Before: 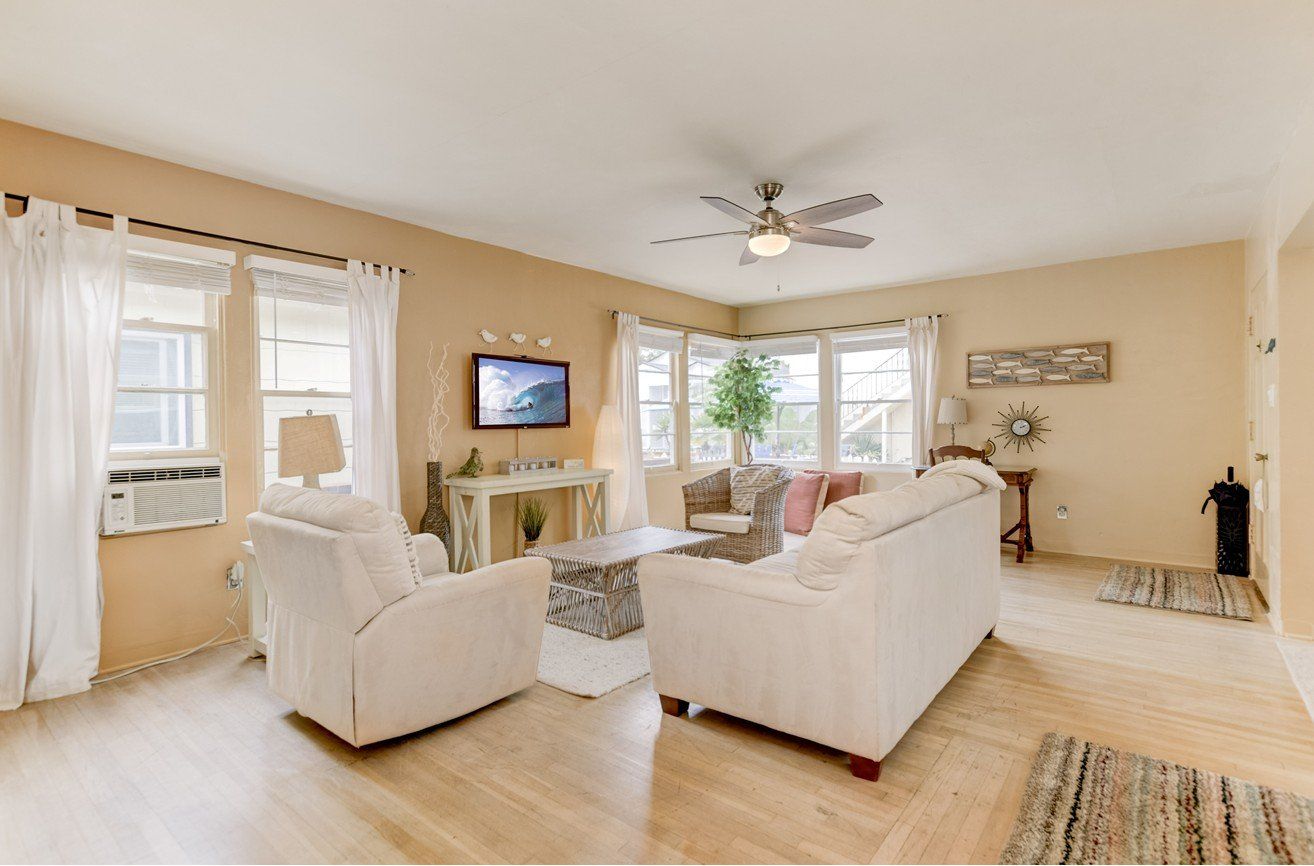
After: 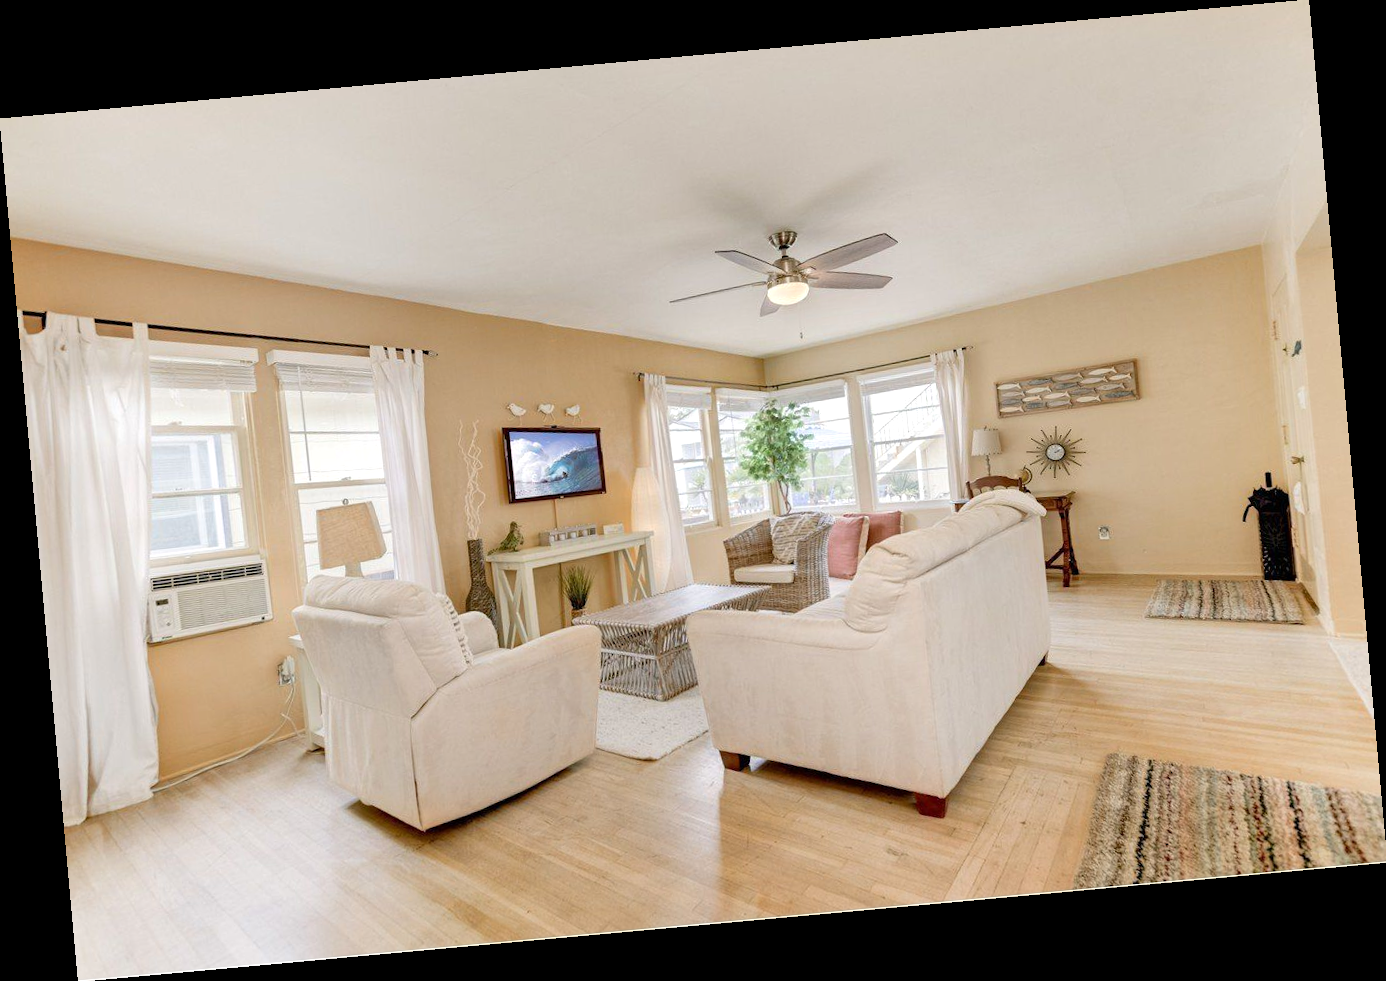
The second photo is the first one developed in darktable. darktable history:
exposure: exposure 0.127 EV, compensate highlight preservation false
rotate and perspective: rotation -5.2°, automatic cropping off
